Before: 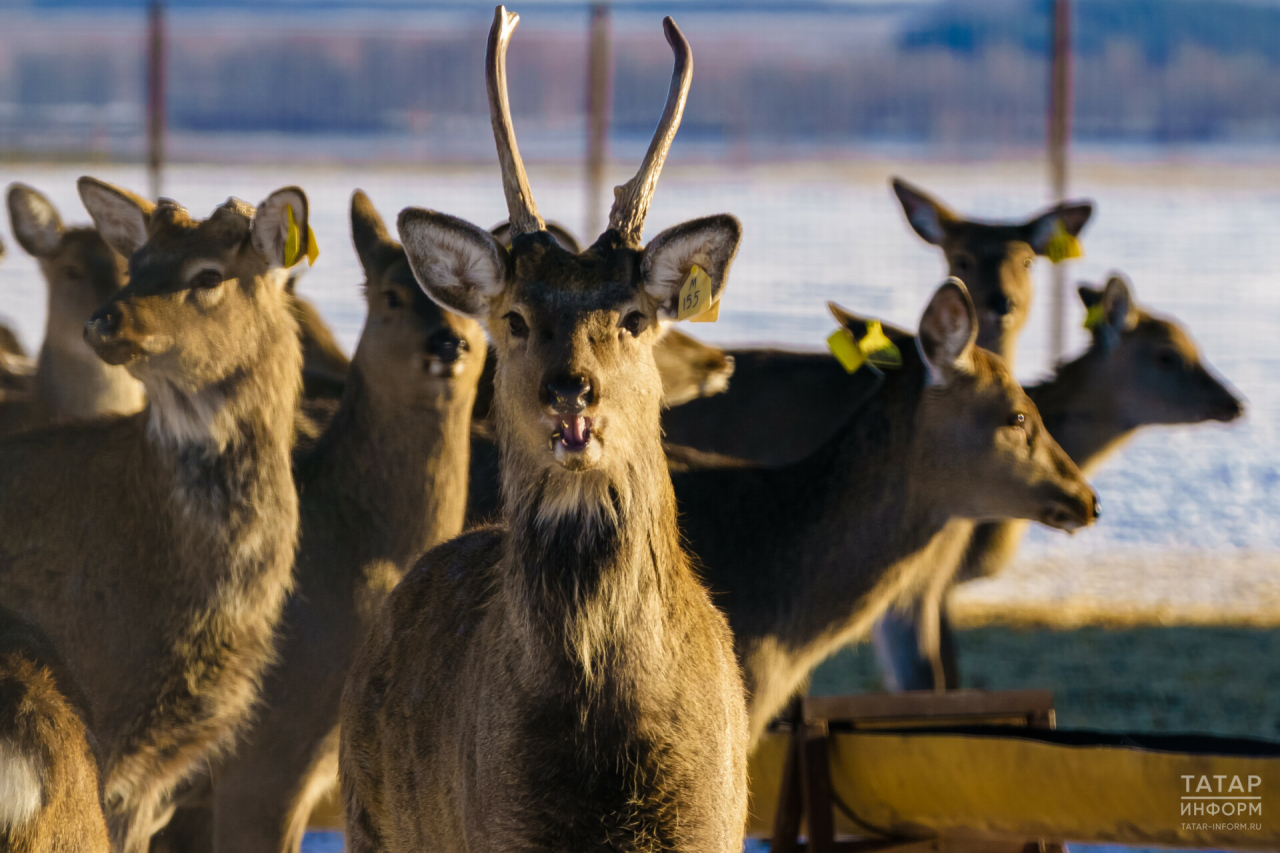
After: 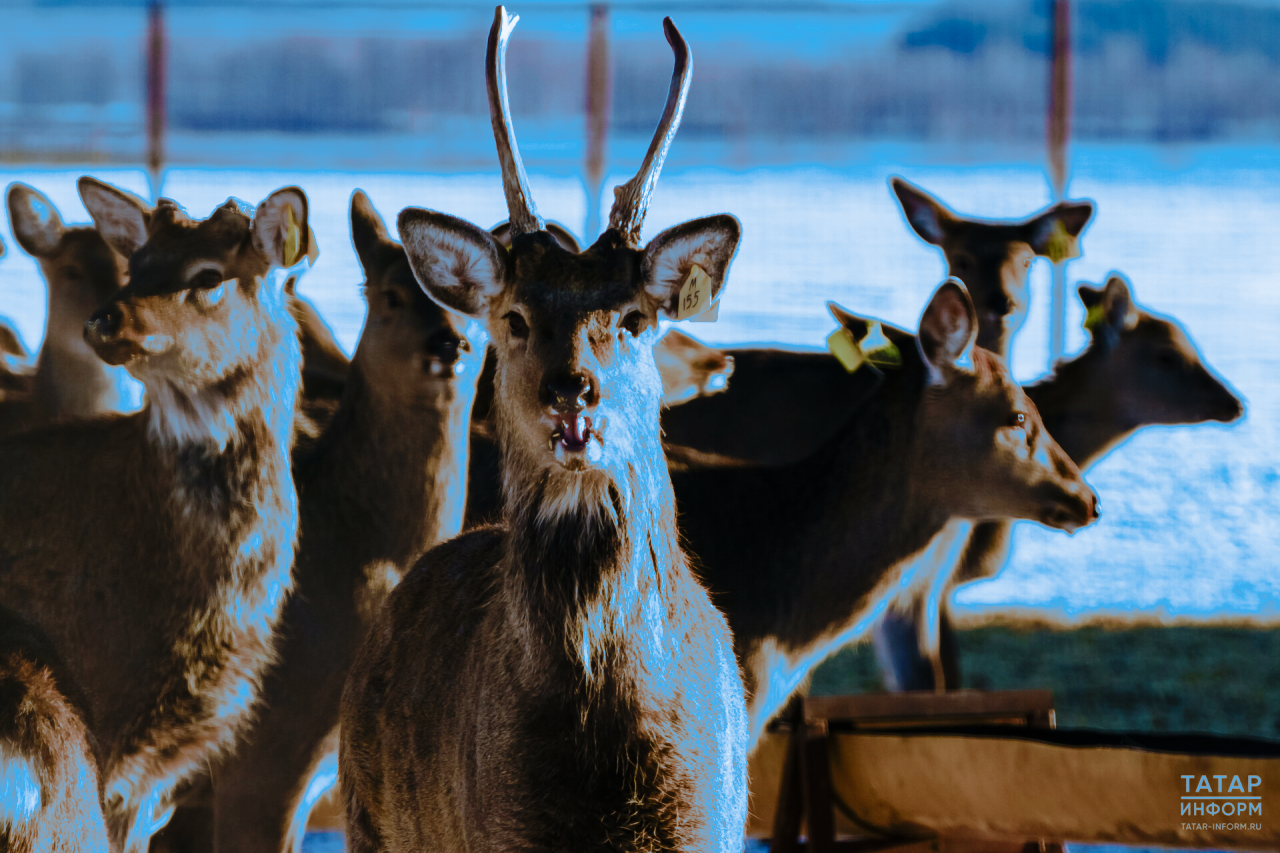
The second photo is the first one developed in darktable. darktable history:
split-toning: shadows › hue 220°, shadows › saturation 0.64, highlights › hue 220°, highlights › saturation 0.64, balance 0, compress 5.22%
exposure: exposure -0.21 EV, compensate highlight preservation false
base curve: curves: ch0 [(0, 0) (0.036, 0.025) (0.121, 0.166) (0.206, 0.329) (0.605, 0.79) (1, 1)], preserve colors none
